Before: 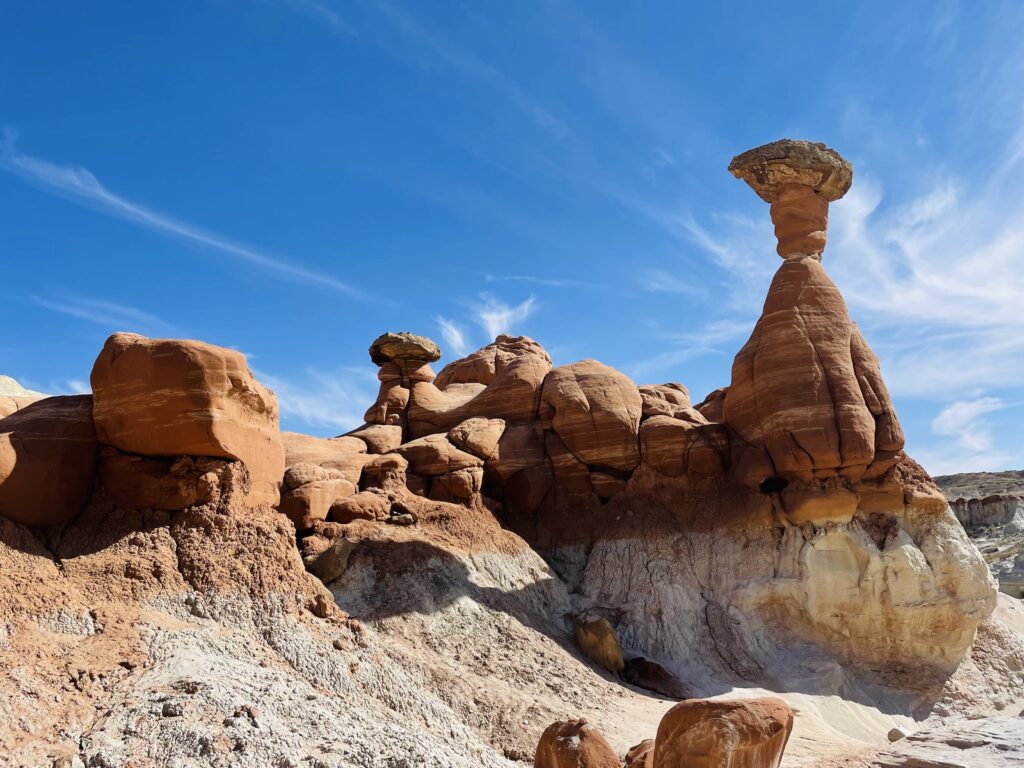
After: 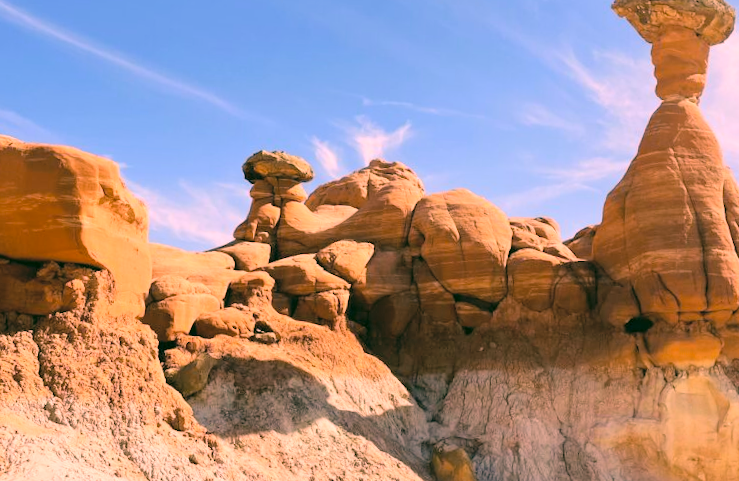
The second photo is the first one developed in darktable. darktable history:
white balance: red 1.188, blue 1.11
color correction: highlights a* 5.3, highlights b* 24.26, shadows a* -15.58, shadows b* 4.02
crop and rotate: angle -3.37°, left 9.79%, top 20.73%, right 12.42%, bottom 11.82%
contrast brightness saturation: brightness 0.28
